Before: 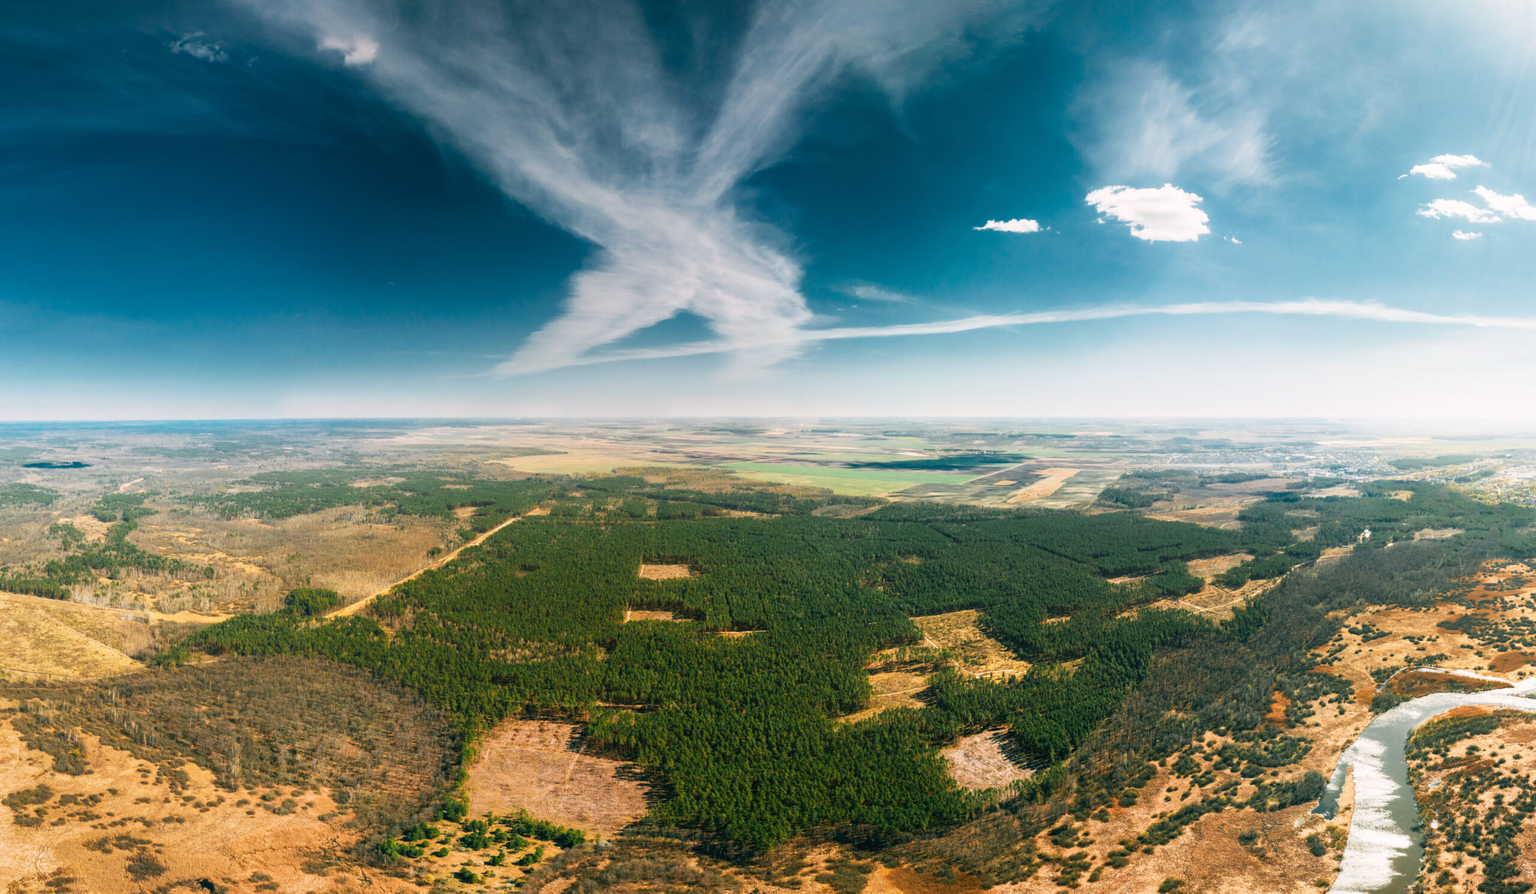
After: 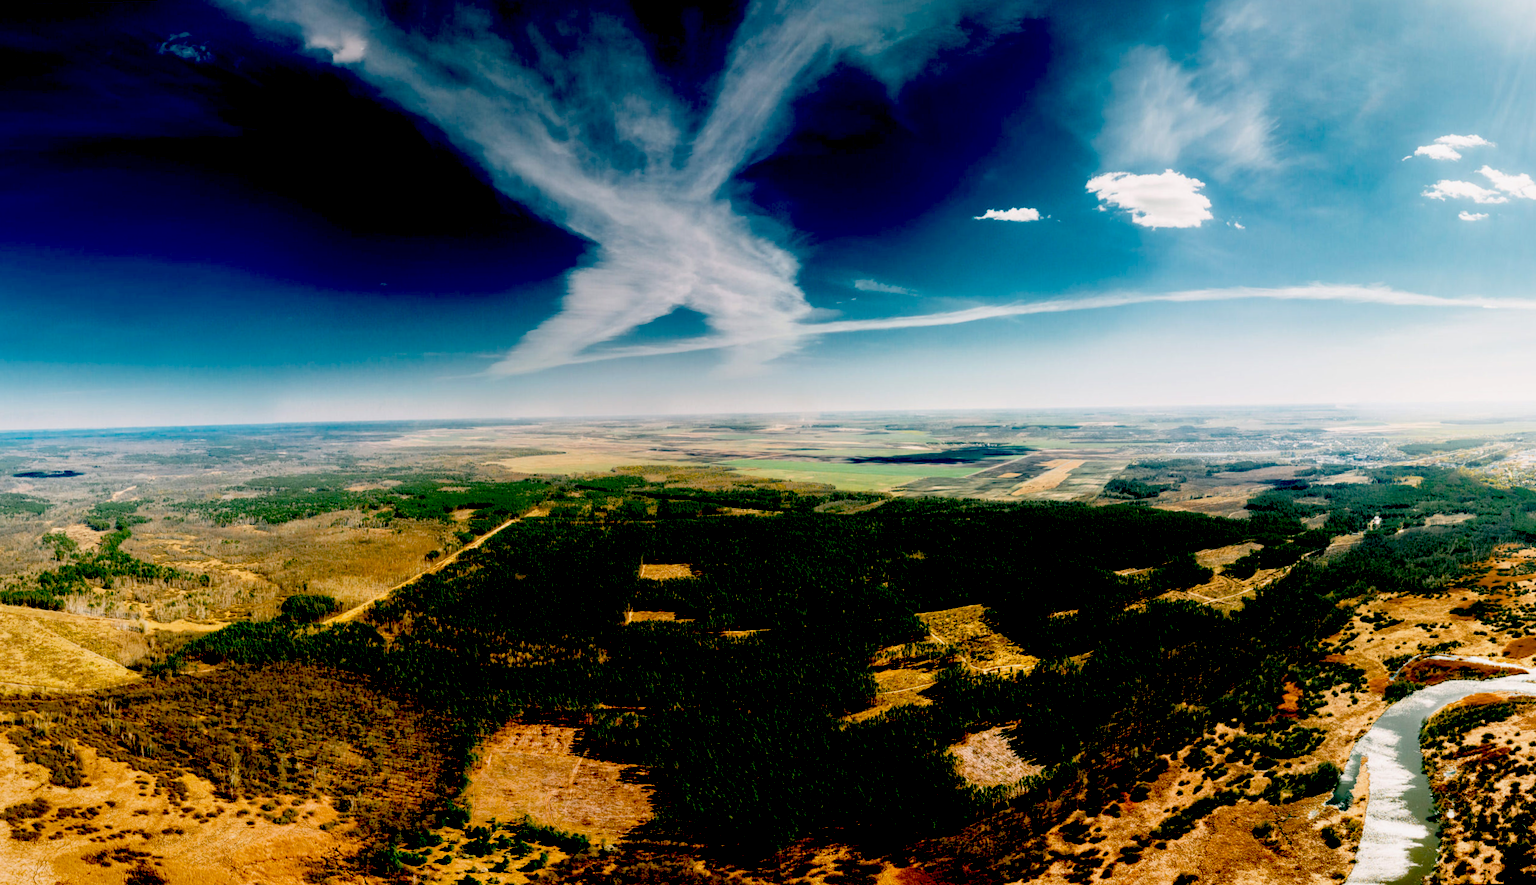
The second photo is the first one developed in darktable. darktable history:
exposure: black level correction 0.1, exposure -0.092 EV, compensate highlight preservation false
rotate and perspective: rotation -1°, crop left 0.011, crop right 0.989, crop top 0.025, crop bottom 0.975
